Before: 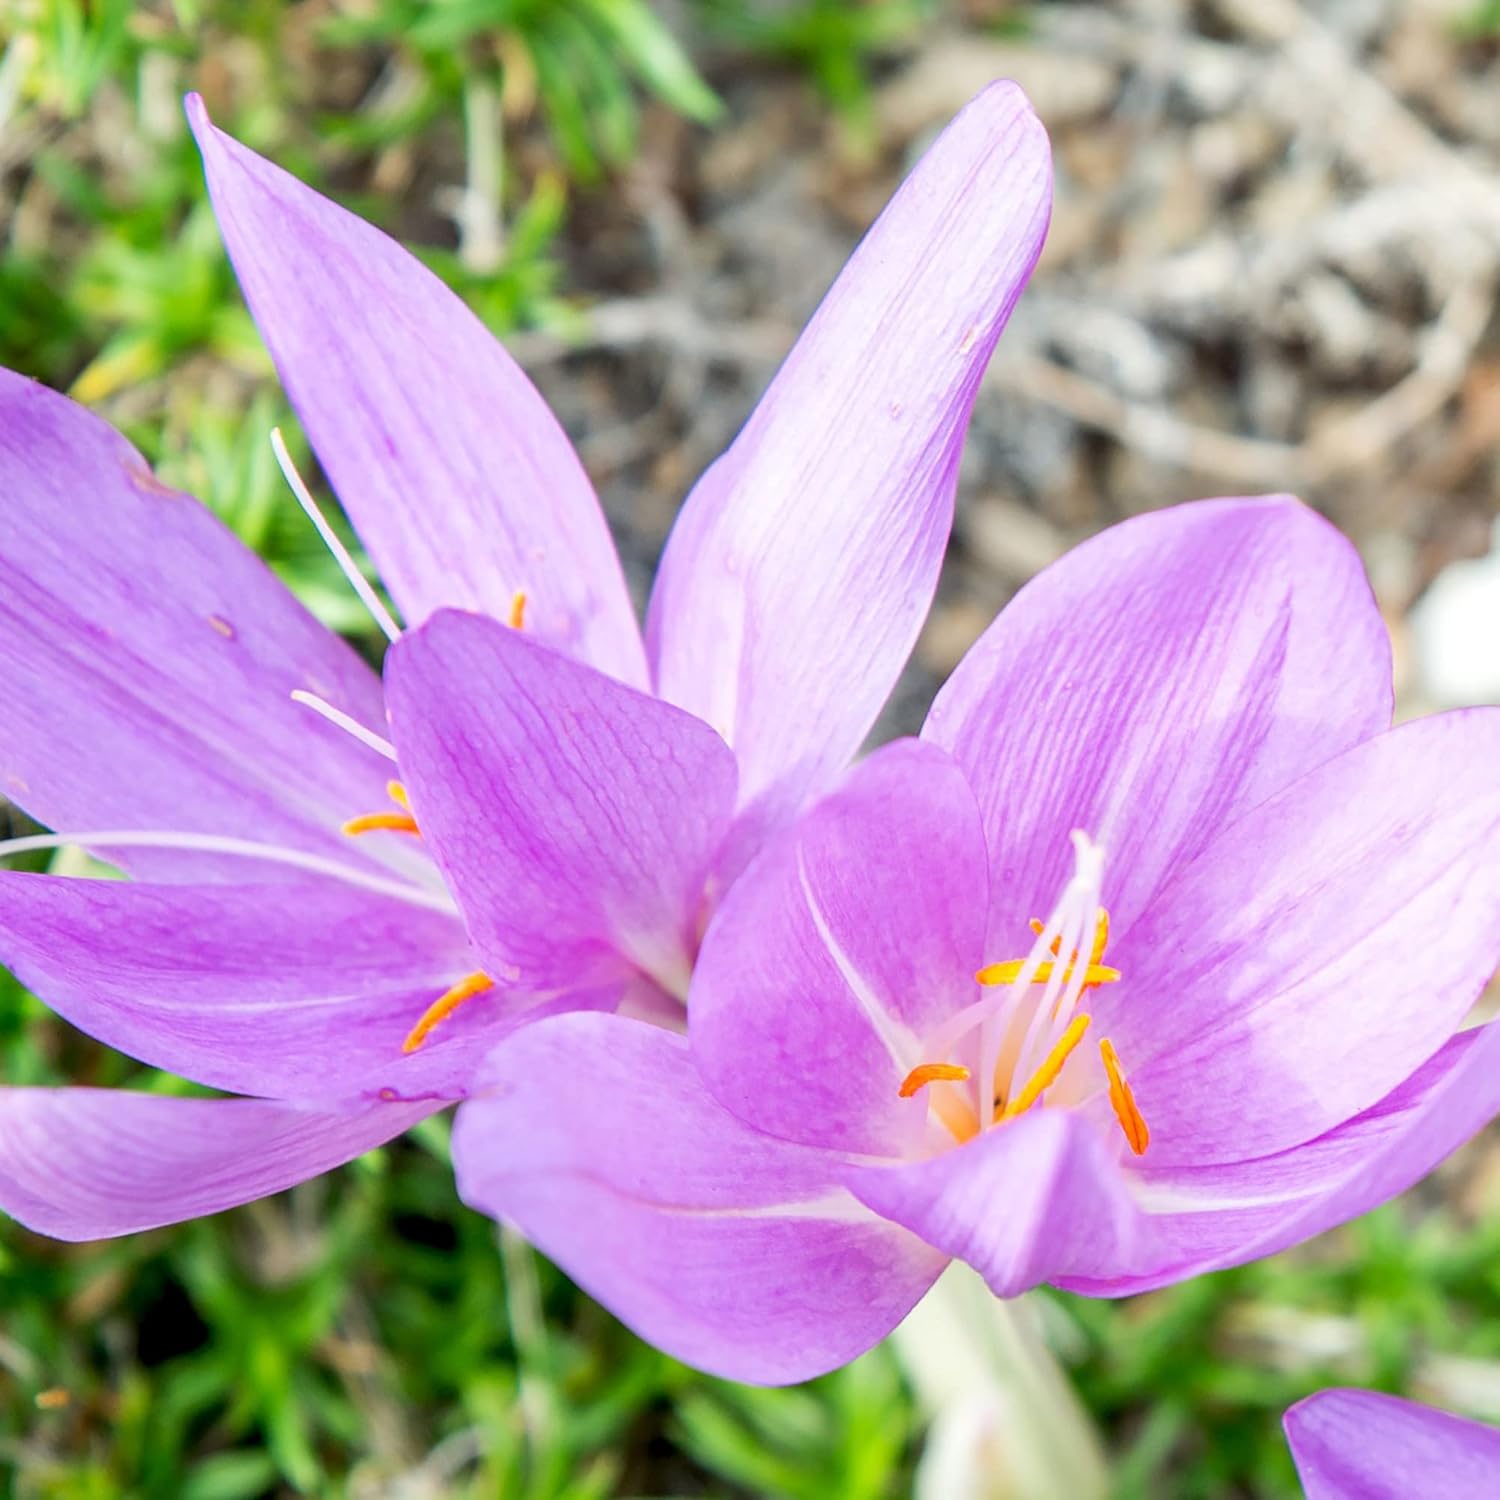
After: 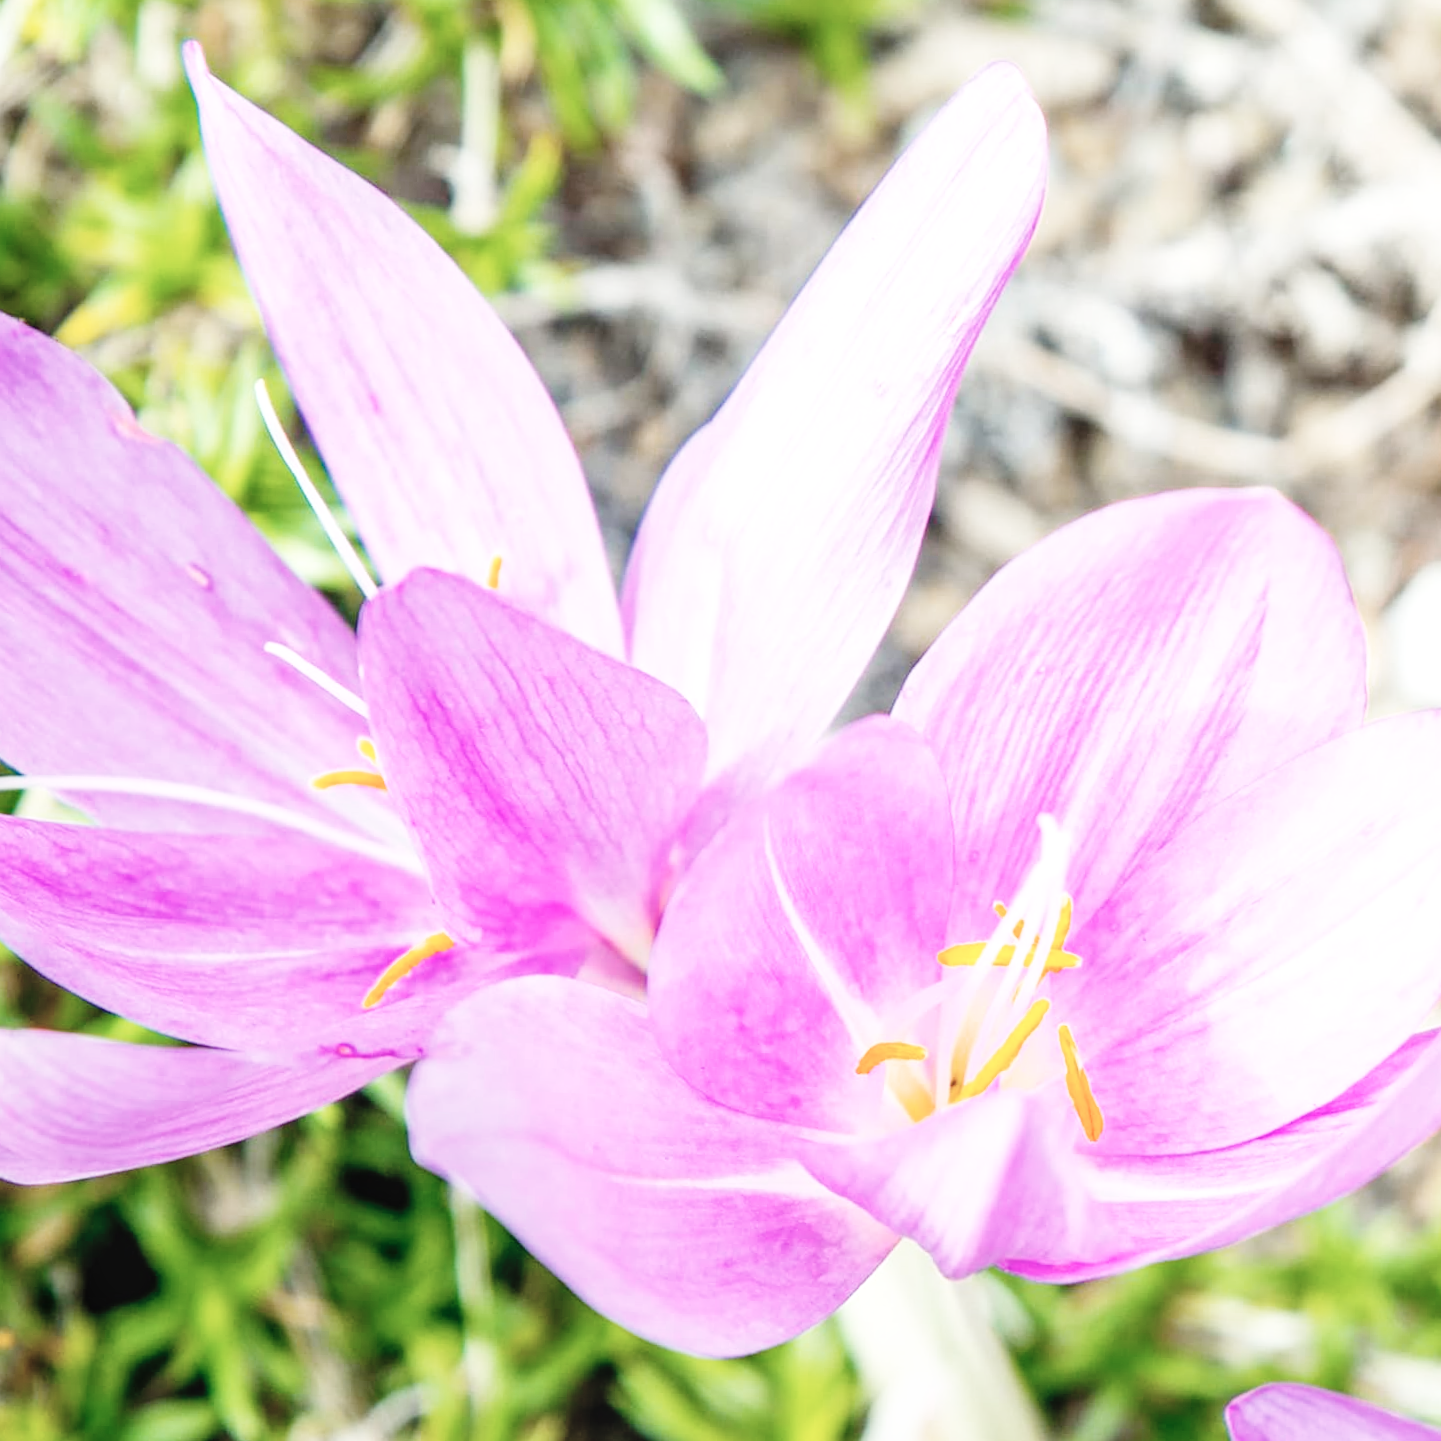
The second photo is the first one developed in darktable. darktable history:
color balance rgb: perceptual saturation grading › global saturation 30%, global vibrance 20%
local contrast: detail 110%
color zones: curves: ch0 [(0, 0.559) (0.153, 0.551) (0.229, 0.5) (0.429, 0.5) (0.571, 0.5) (0.714, 0.5) (0.857, 0.5) (1, 0.559)]; ch1 [(0, 0.417) (0.112, 0.336) (0.213, 0.26) (0.429, 0.34) (0.571, 0.35) (0.683, 0.331) (0.857, 0.344) (1, 0.417)]
base curve: curves: ch0 [(0, 0) (0.008, 0.007) (0.022, 0.029) (0.048, 0.089) (0.092, 0.197) (0.191, 0.399) (0.275, 0.534) (0.357, 0.65) (0.477, 0.78) (0.542, 0.833) (0.799, 0.973) (1, 1)], preserve colors none
crop and rotate: angle -2.38°
